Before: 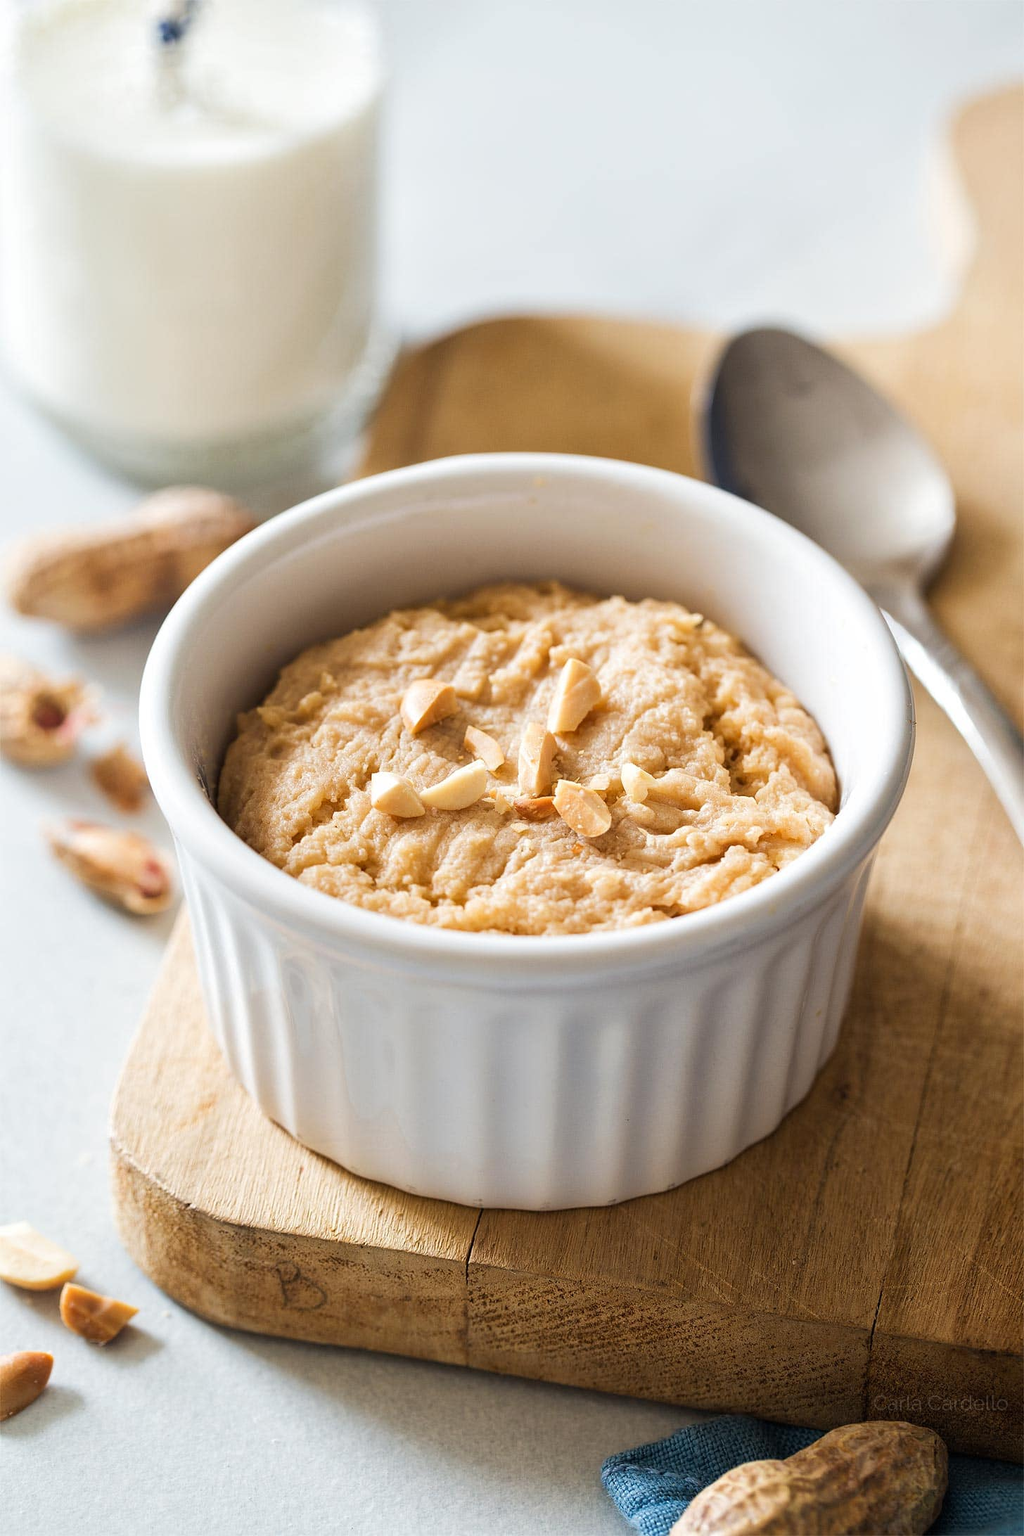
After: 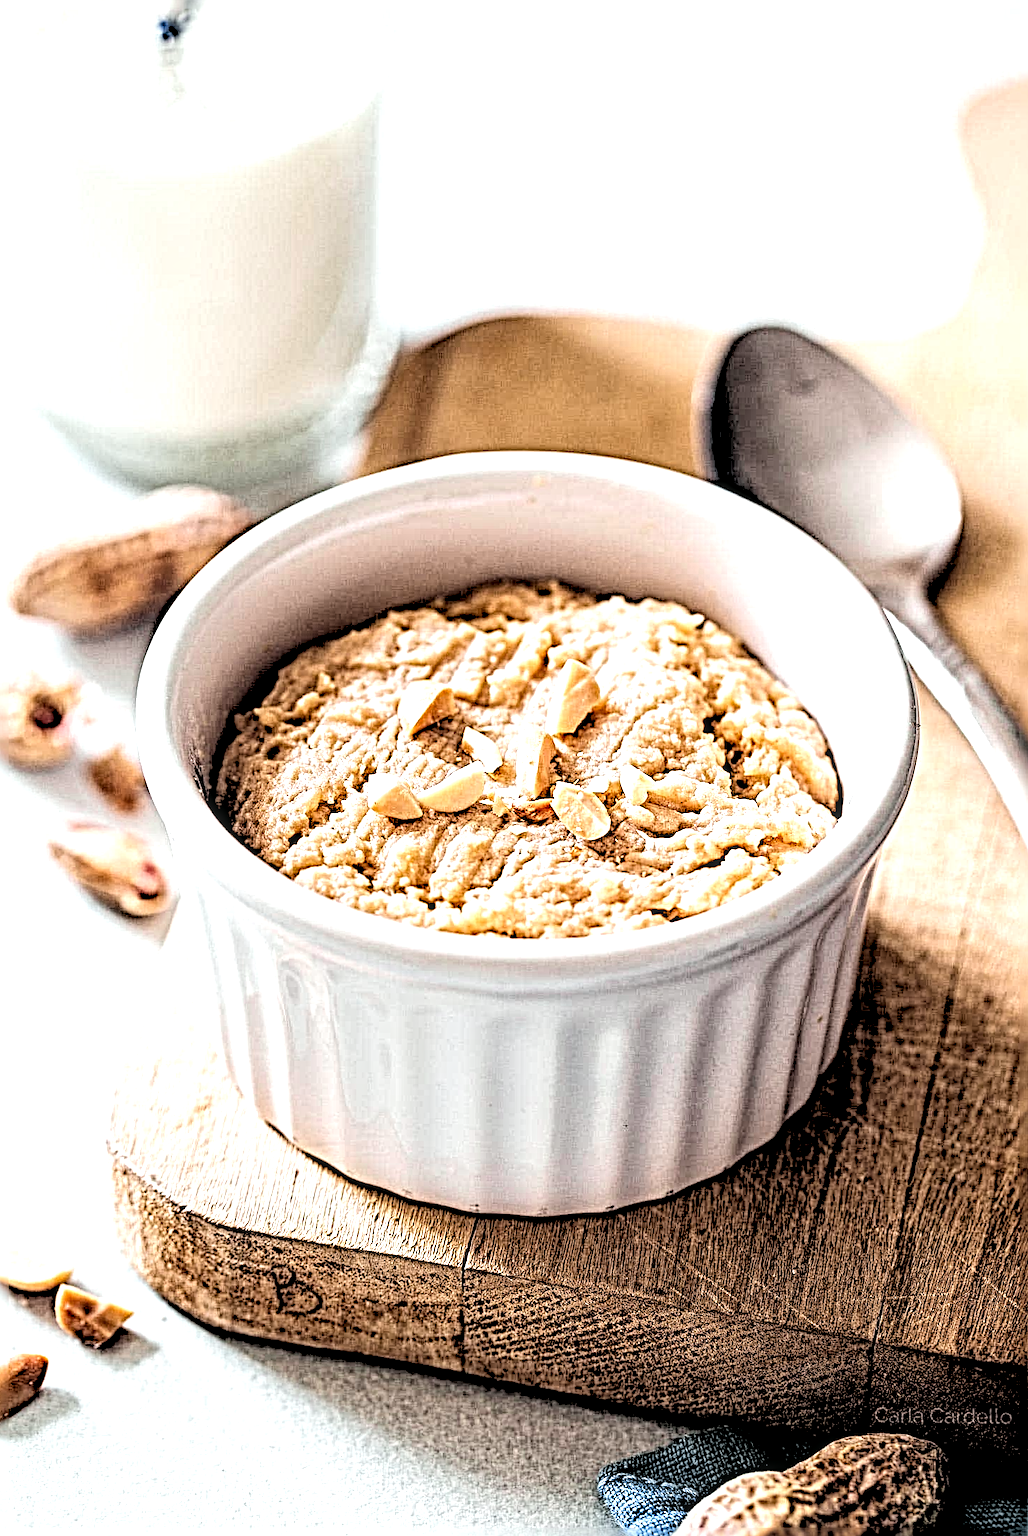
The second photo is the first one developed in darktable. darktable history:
tone equalizer: -8 EV -0.75 EV, -7 EV -0.7 EV, -6 EV -0.6 EV, -5 EV -0.4 EV, -3 EV 0.4 EV, -2 EV 0.6 EV, -1 EV 0.7 EV, +0 EV 0.75 EV, edges refinement/feathering 500, mask exposure compensation -1.57 EV, preserve details no
sharpen: radius 6.3, amount 1.8, threshold 0
rgb levels: levels [[0.027, 0.429, 0.996], [0, 0.5, 1], [0, 0.5, 1]]
local contrast: highlights 20%, shadows 70%, detail 170%
rotate and perspective: rotation 0.192°, lens shift (horizontal) -0.015, crop left 0.005, crop right 0.996, crop top 0.006, crop bottom 0.99
tone curve: curves: ch0 [(0, 0.046) (0.04, 0.074) (0.831, 0.861) (1, 1)]; ch1 [(0, 0) (0.146, 0.159) (0.338, 0.365) (0.417, 0.455) (0.489, 0.486) (0.504, 0.502) (0.529, 0.537) (0.563, 0.567) (1, 1)]; ch2 [(0, 0) (0.307, 0.298) (0.388, 0.375) (0.443, 0.456) (0.485, 0.492) (0.544, 0.525) (1, 1)], color space Lab, independent channels, preserve colors none
